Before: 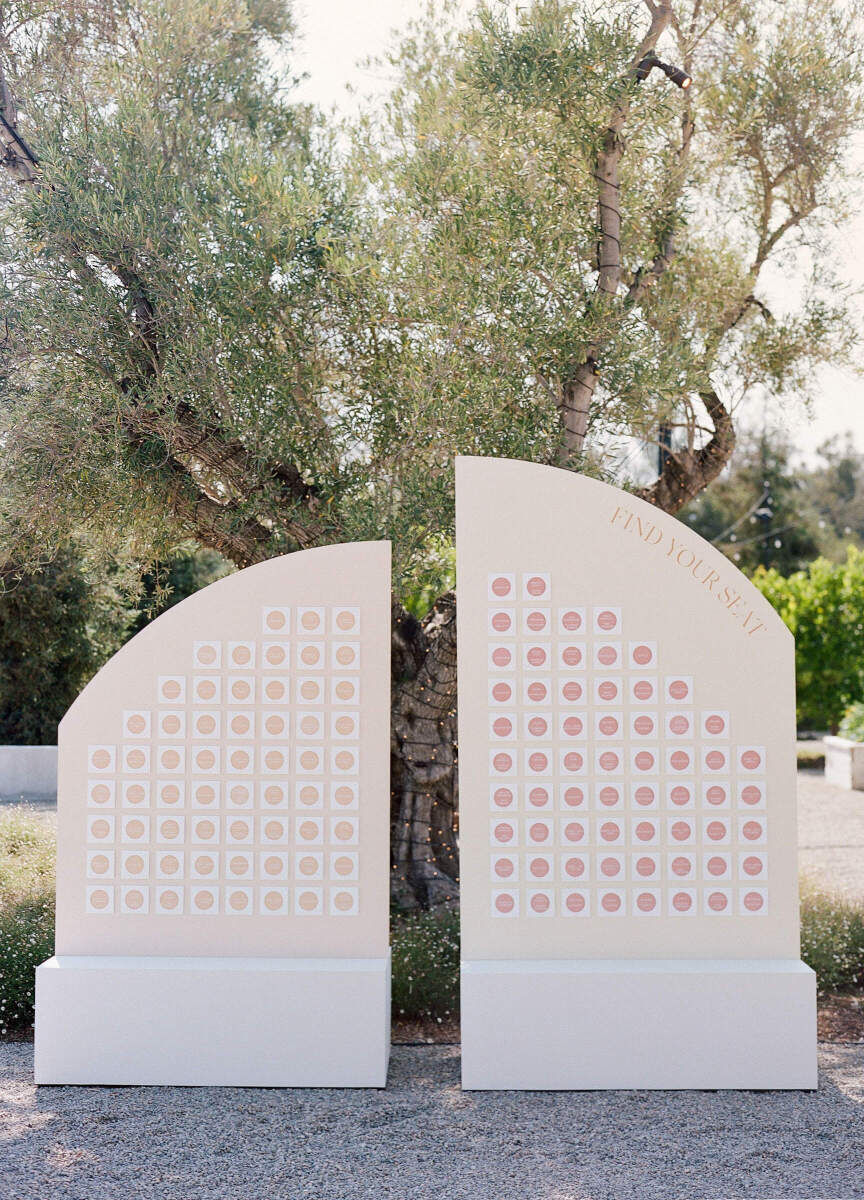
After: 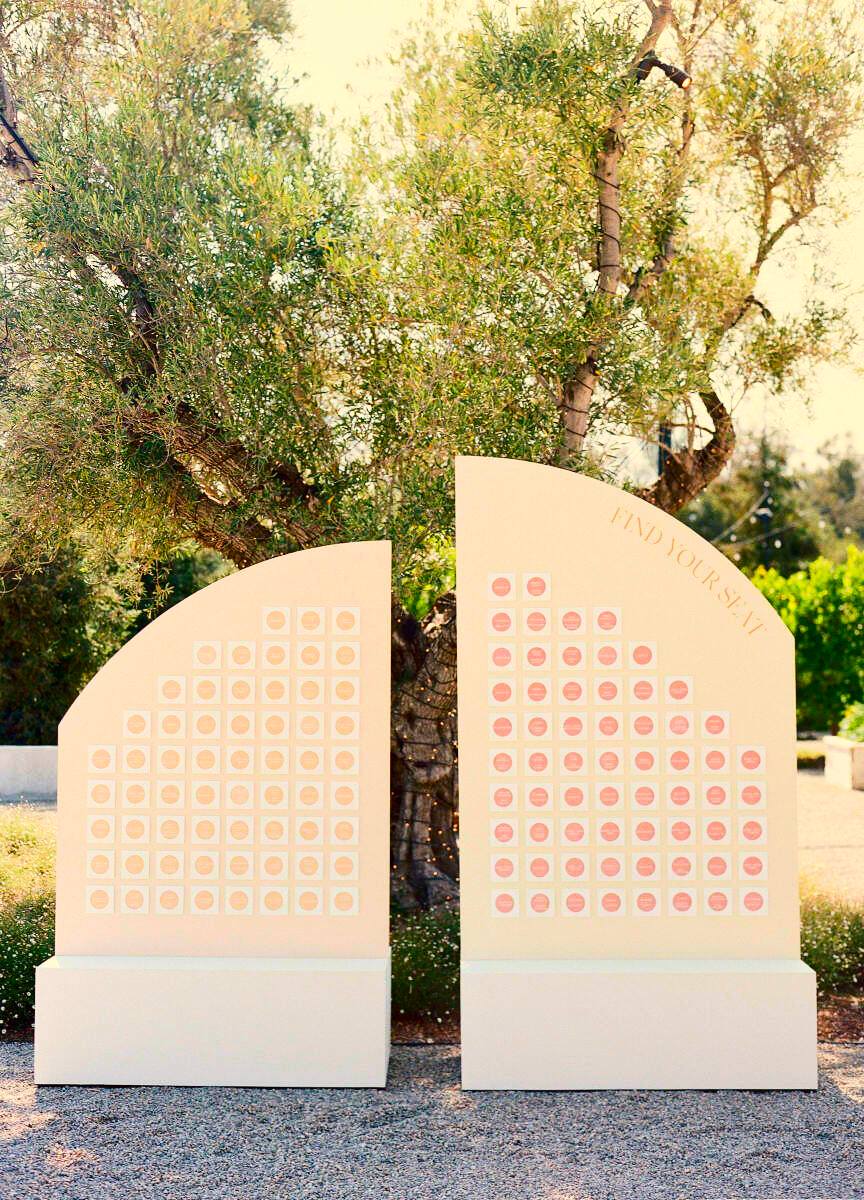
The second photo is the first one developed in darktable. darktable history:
white balance: red 1.029, blue 0.92
contrast brightness saturation: contrast 0.26, brightness 0.02, saturation 0.87
